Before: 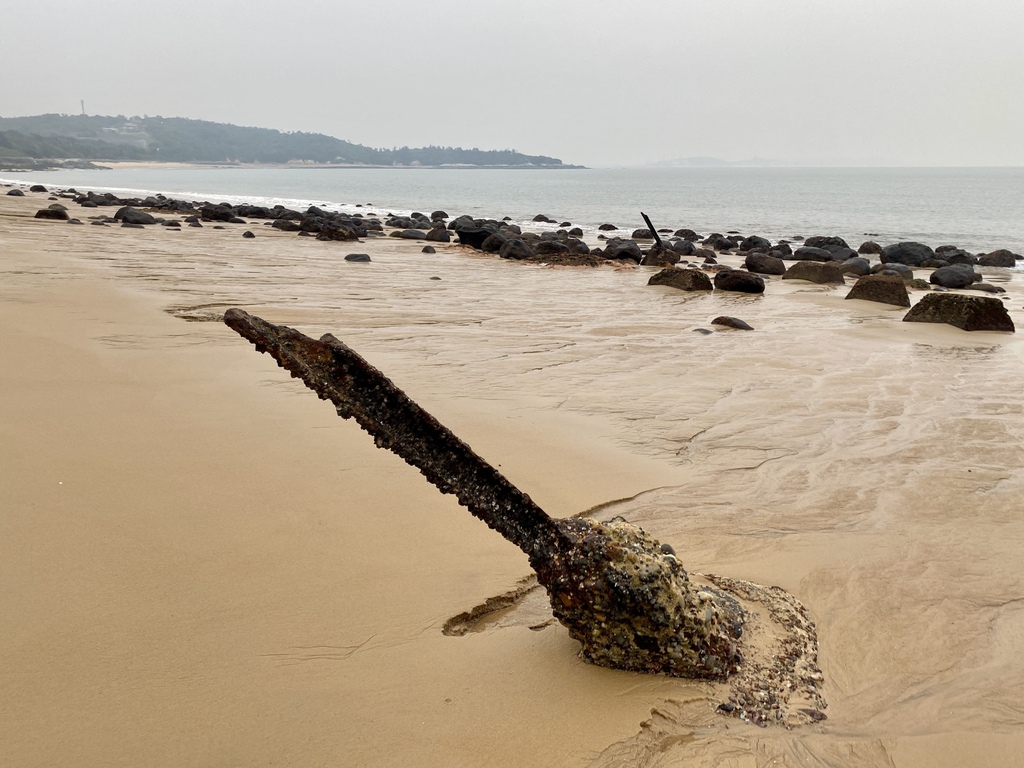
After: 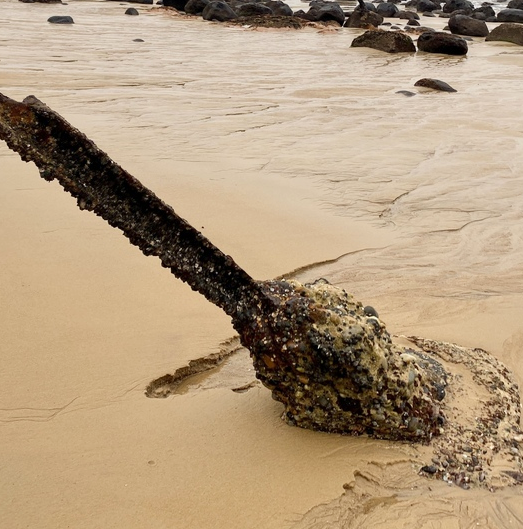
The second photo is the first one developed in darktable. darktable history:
exposure: exposure 0.337 EV, compensate highlight preservation false
crop and rotate: left 29.043%, top 31.106%, right 19.828%
tone equalizer: -8 EV -0.001 EV, -7 EV 0.005 EV, -6 EV -0.024 EV, -5 EV 0.009 EV, -4 EV -0.026 EV, -3 EV 0.017 EV, -2 EV -0.089 EV, -1 EV -0.274 EV, +0 EV -0.584 EV, edges refinement/feathering 500, mask exposure compensation -1.57 EV, preserve details no
